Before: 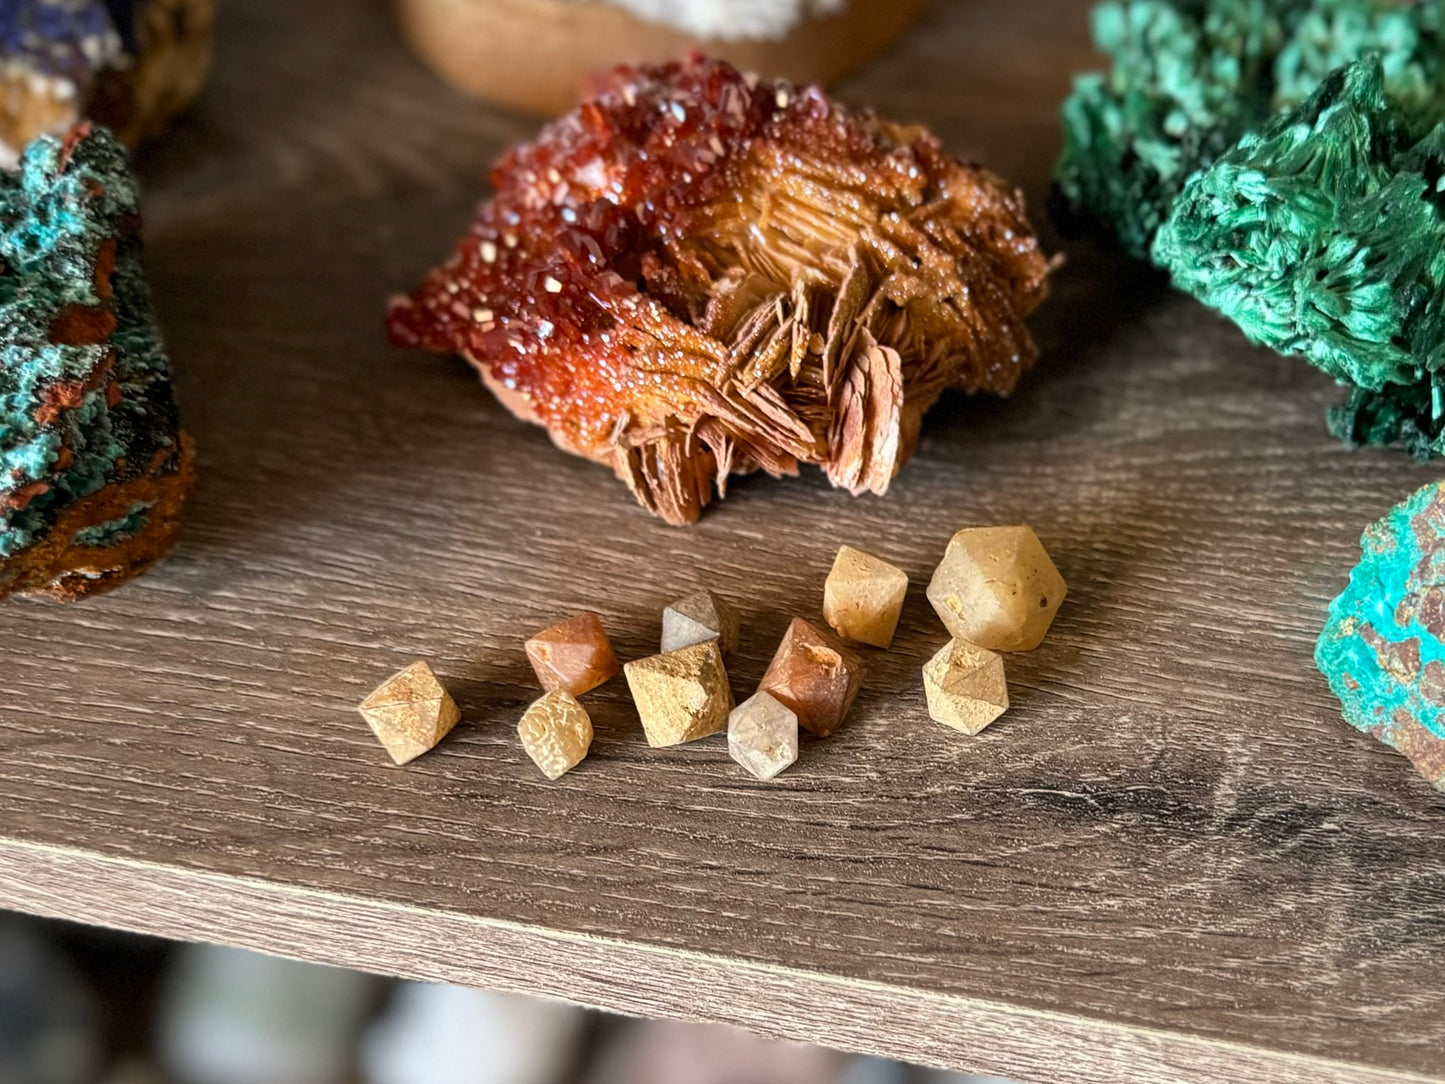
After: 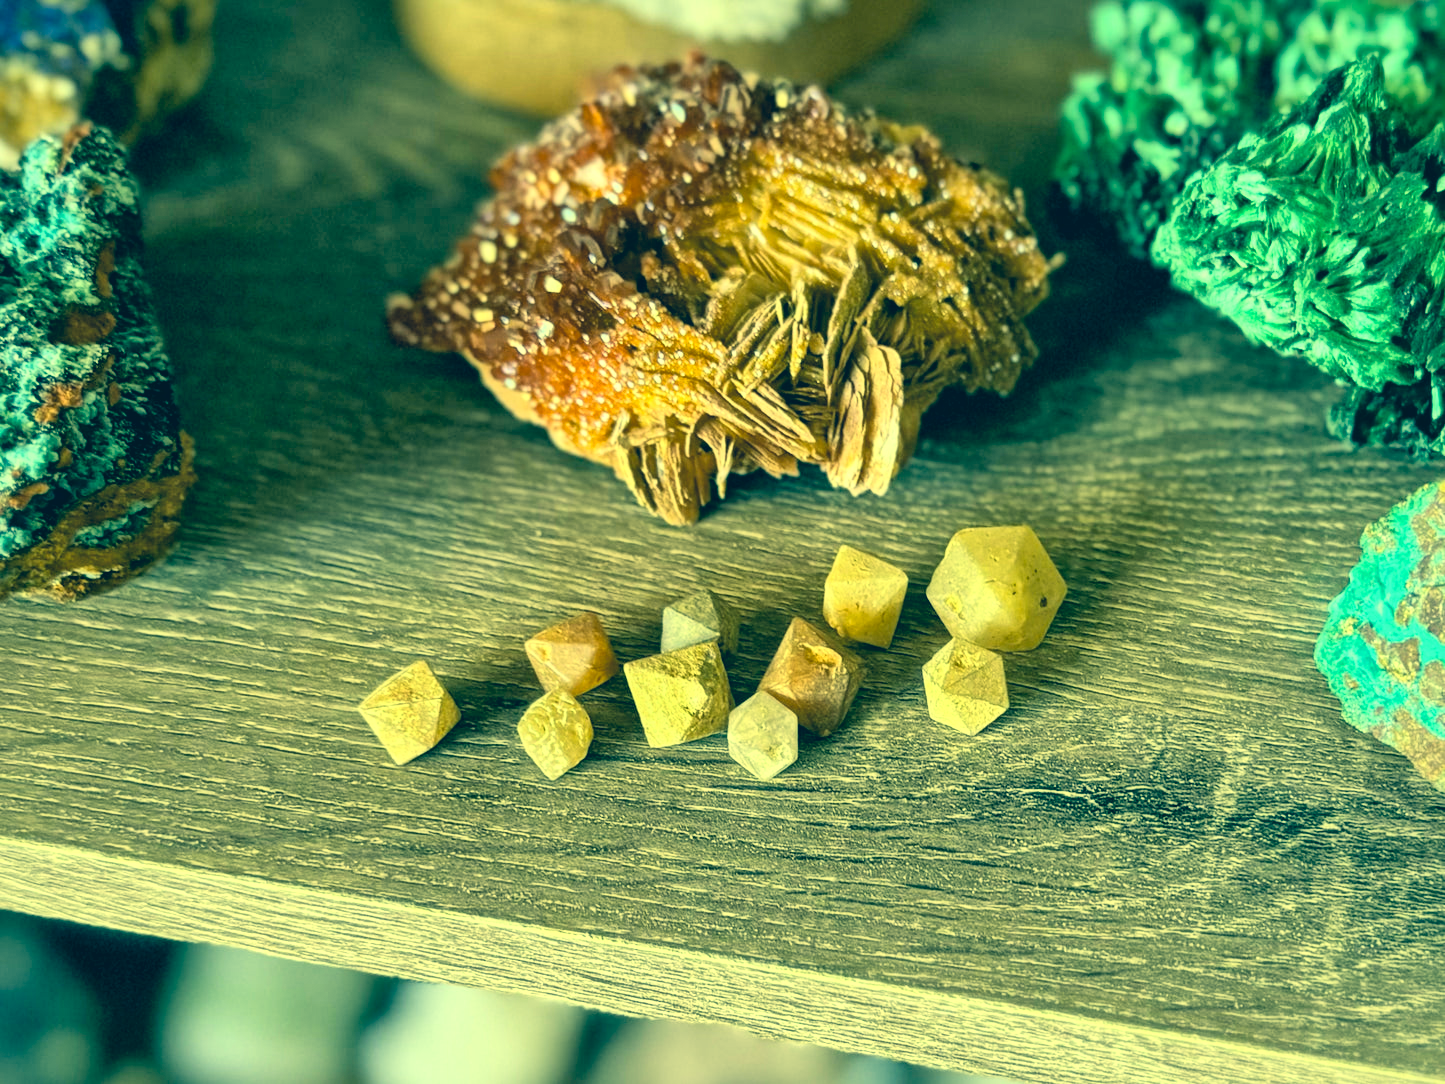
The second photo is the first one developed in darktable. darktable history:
contrast brightness saturation: contrast 0.142, brightness 0.217
local contrast: mode bilateral grid, contrast 21, coarseness 20, detail 150%, midtone range 0.2
levels: levels [0, 0.478, 1]
color correction: highlights a* -16.31, highlights b* 39.79, shadows a* -39.58, shadows b* -25.63
